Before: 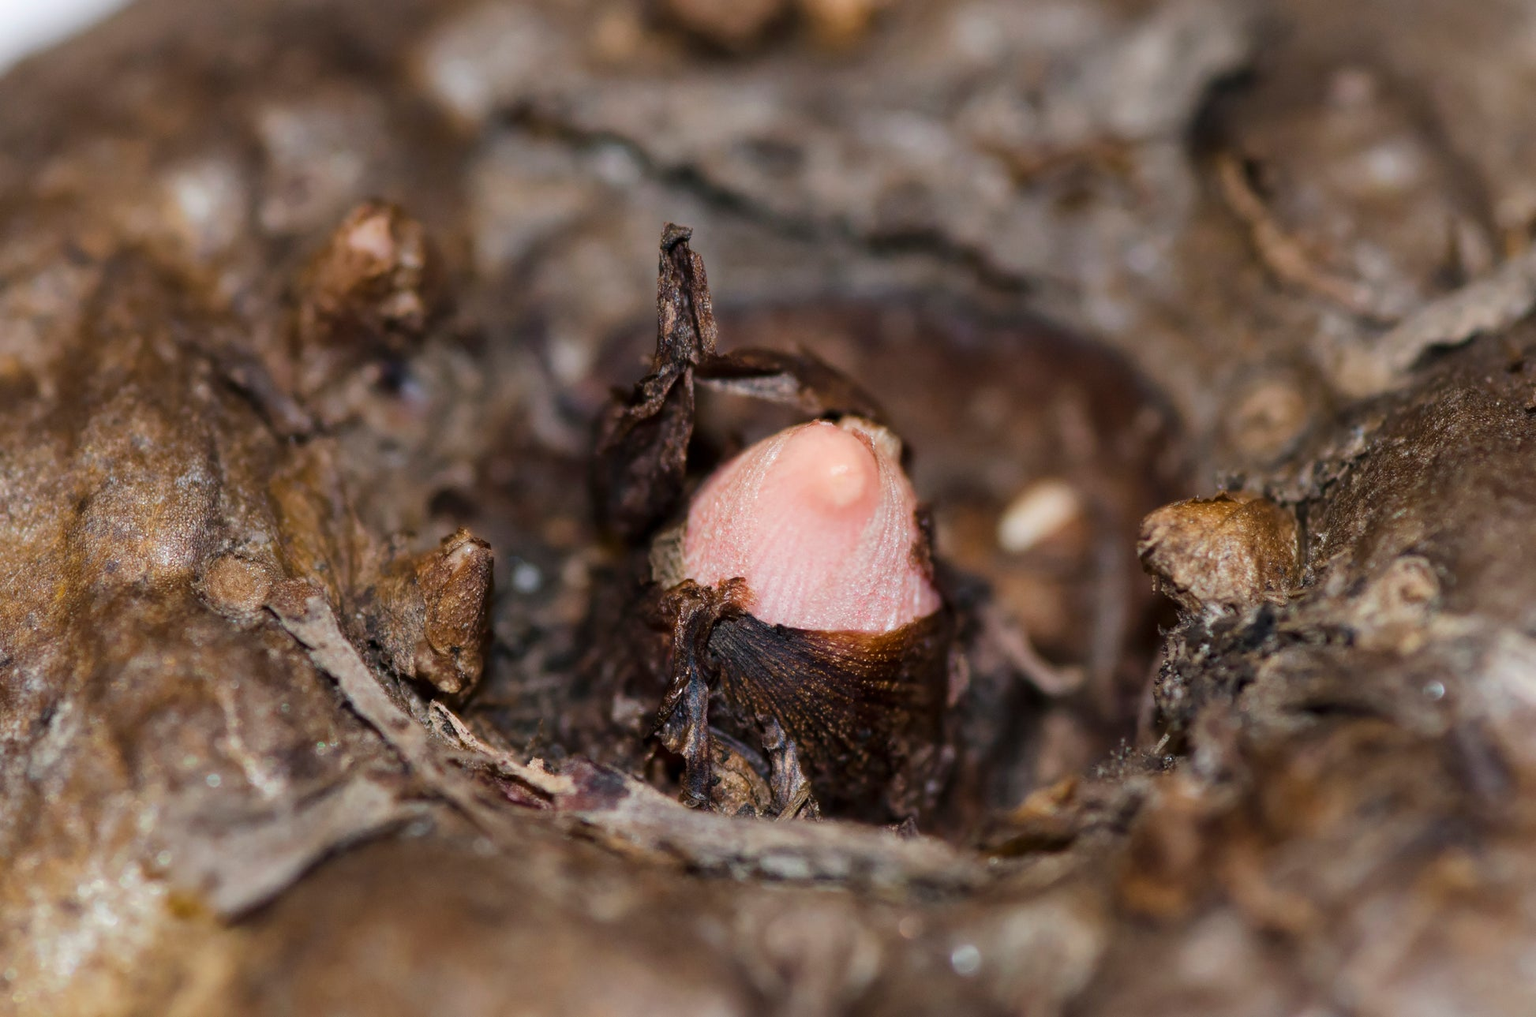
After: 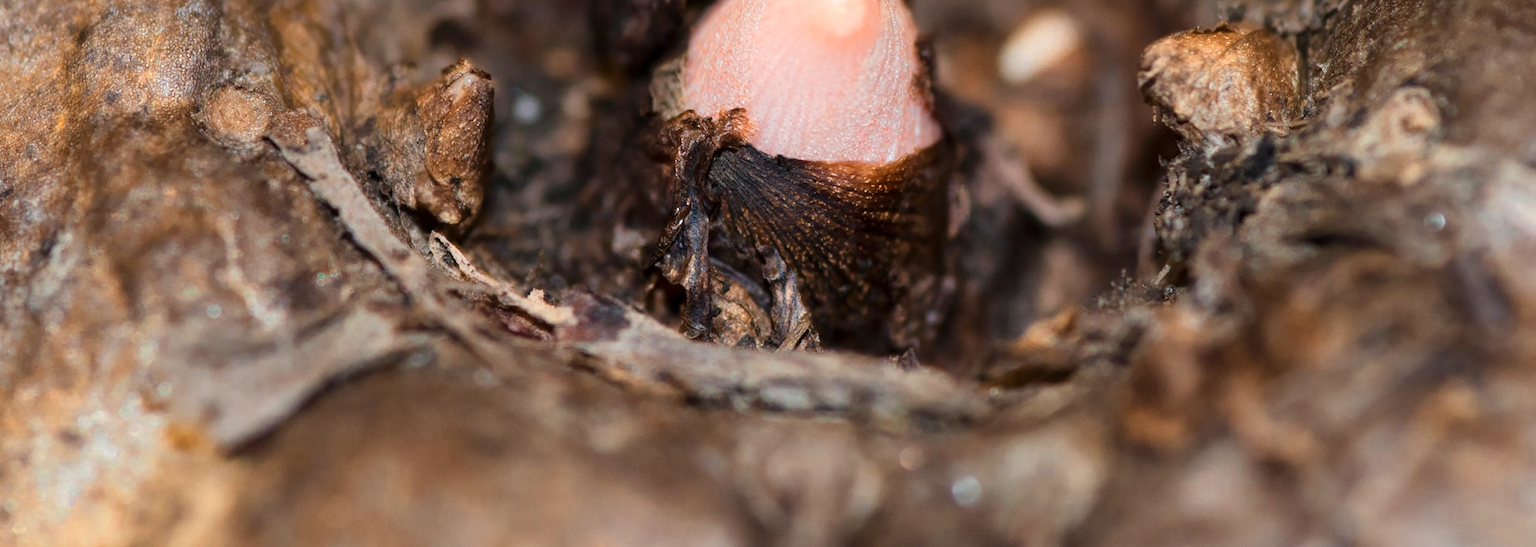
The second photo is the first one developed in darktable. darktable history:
color zones: curves: ch0 [(0.018, 0.548) (0.197, 0.654) (0.425, 0.447) (0.605, 0.658) (0.732, 0.579)]; ch1 [(0.105, 0.531) (0.224, 0.531) (0.386, 0.39) (0.618, 0.456) (0.732, 0.456) (0.956, 0.421)]; ch2 [(0.039, 0.583) (0.215, 0.465) (0.399, 0.544) (0.465, 0.548) (0.614, 0.447) (0.724, 0.43) (0.882, 0.623) (0.956, 0.632)]
crop and rotate: top 46.237%
